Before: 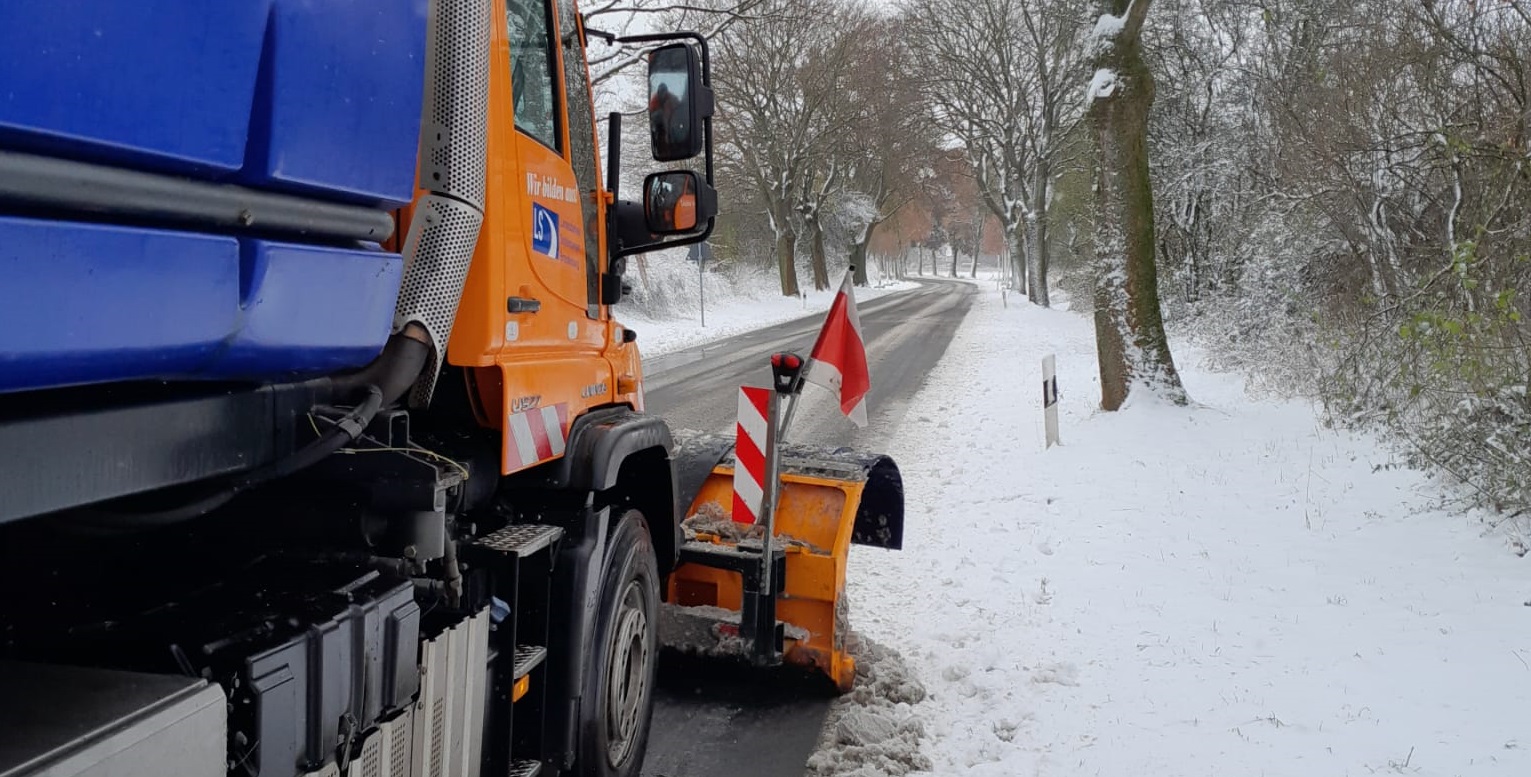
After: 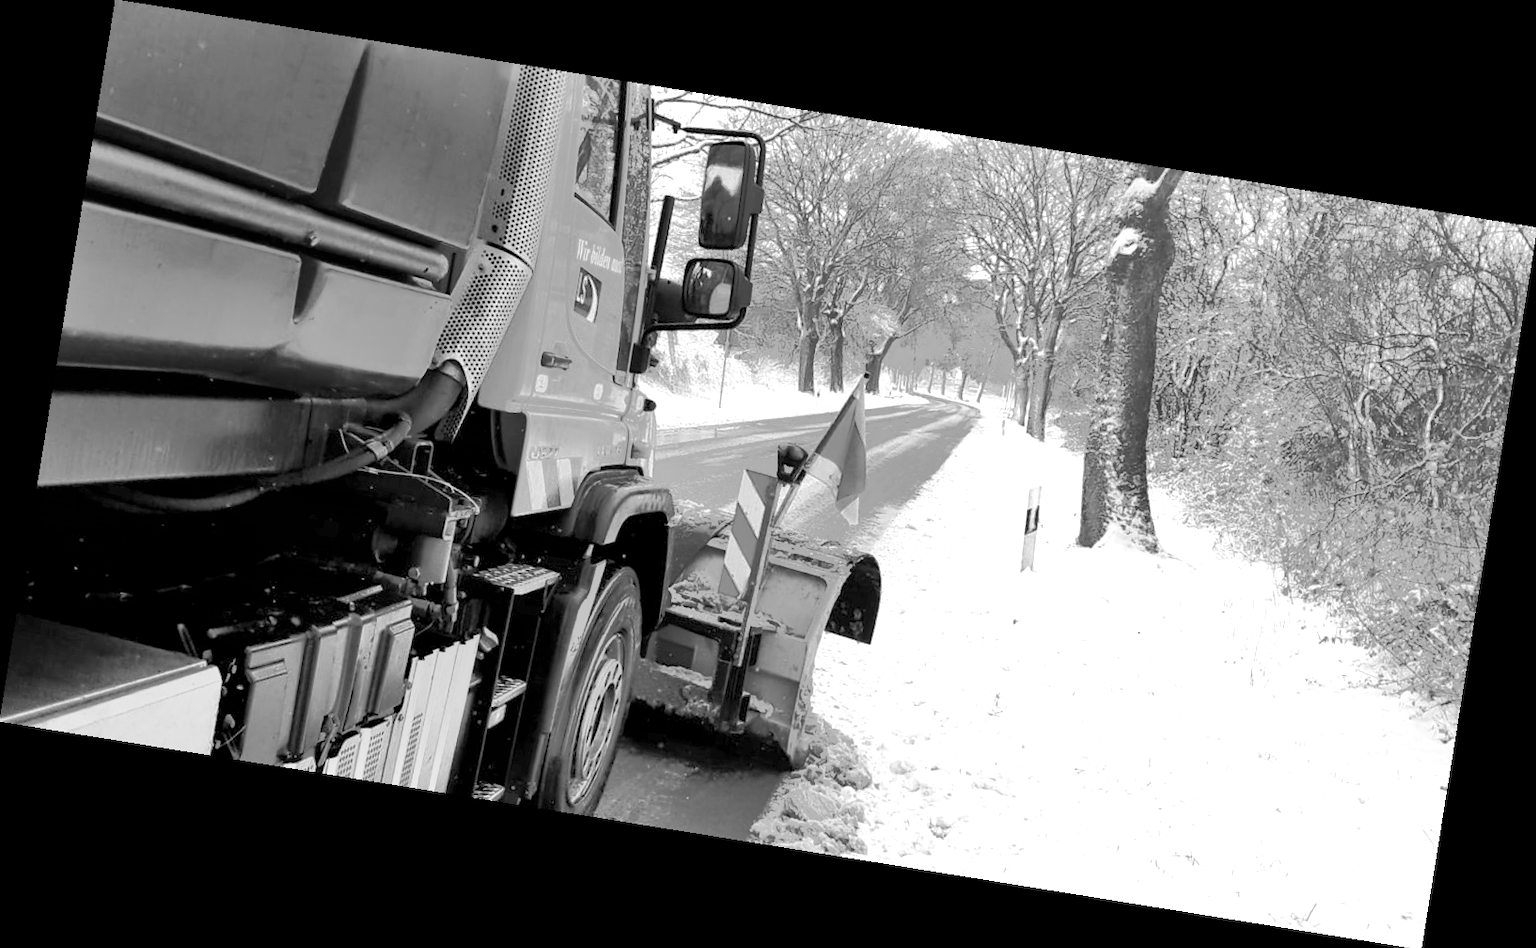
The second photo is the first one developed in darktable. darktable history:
white balance: red 0.988, blue 1.017
rgb levels: mode RGB, independent channels, levels [[0, 0.474, 1], [0, 0.5, 1], [0, 0.5, 1]]
tone equalizer: -7 EV -0.63 EV, -6 EV 1 EV, -5 EV -0.45 EV, -4 EV 0.43 EV, -3 EV 0.41 EV, -2 EV 0.15 EV, -1 EV -0.15 EV, +0 EV -0.39 EV, smoothing diameter 25%, edges refinement/feathering 10, preserve details guided filter
shadows and highlights: shadows 37.27, highlights -28.18, soften with gaussian
rotate and perspective: rotation 9.12°, automatic cropping off
exposure: black level correction 0.001, exposure 1.3 EV, compensate highlight preservation false
monochrome: on, module defaults
